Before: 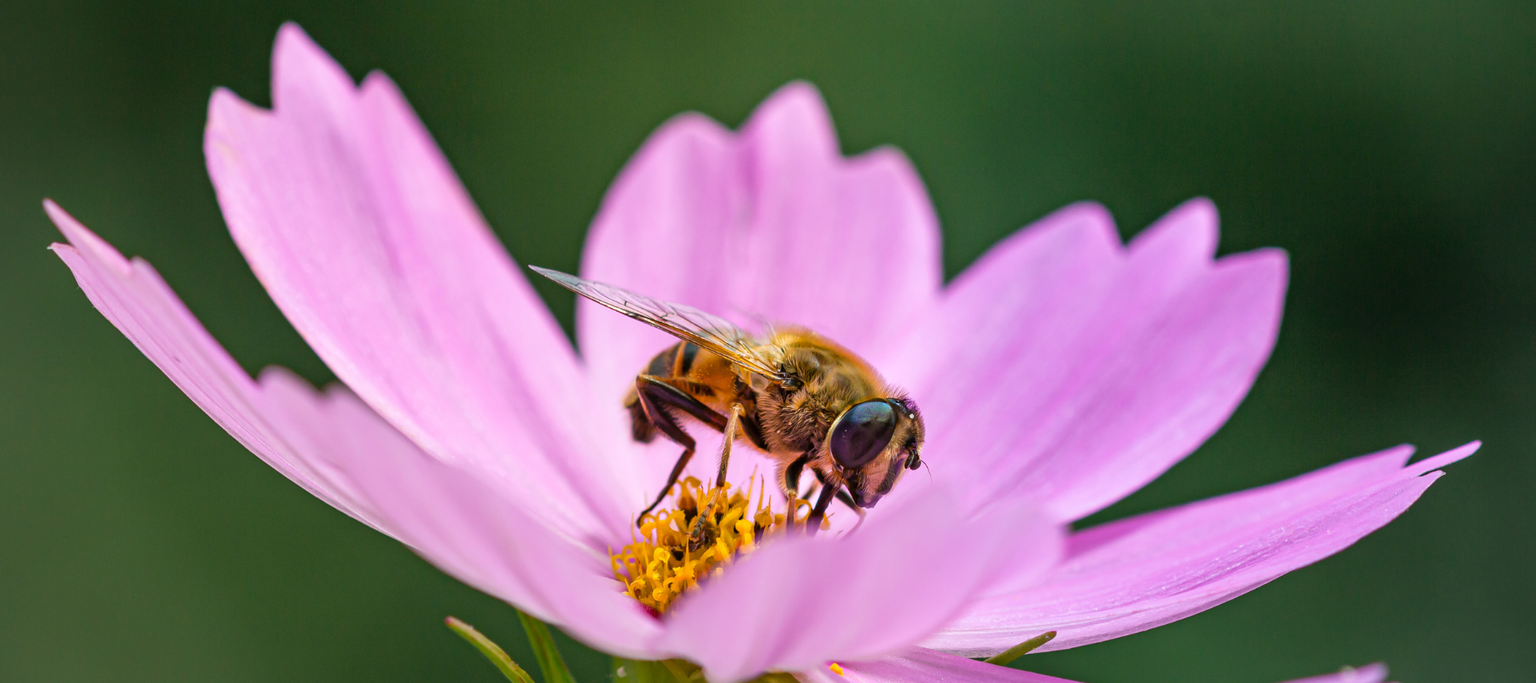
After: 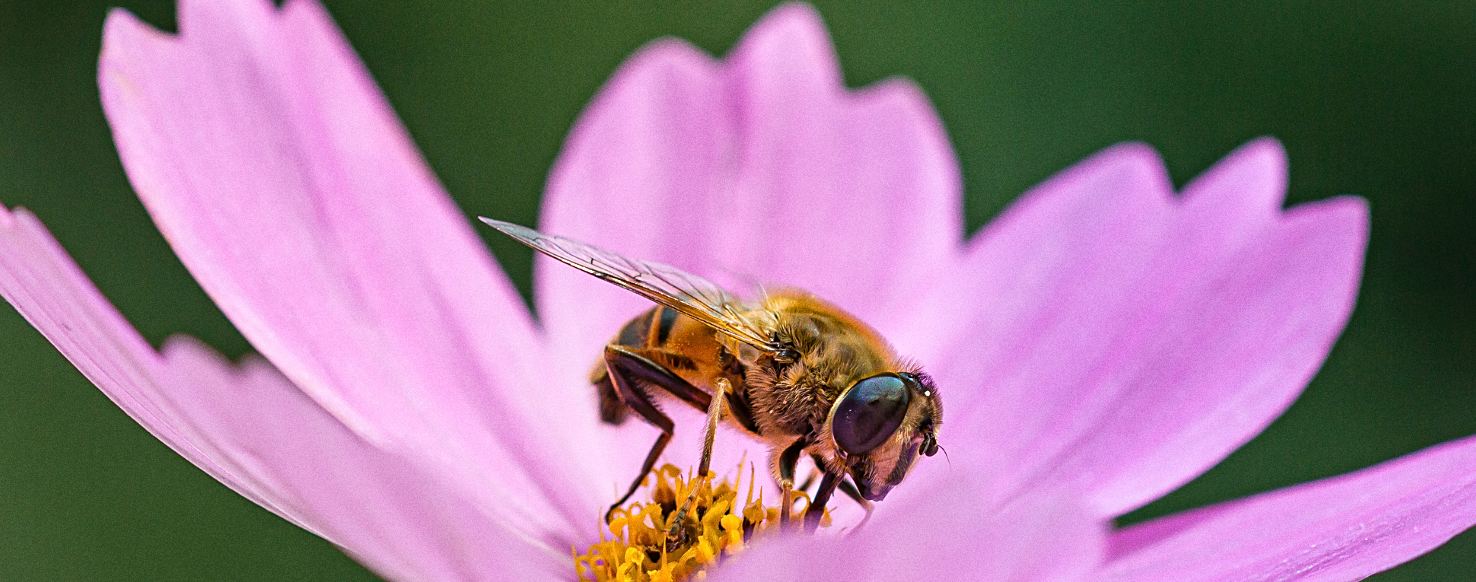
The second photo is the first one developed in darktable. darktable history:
grain: coarseness 0.09 ISO
sharpen: on, module defaults
crop: left 7.856%, top 11.836%, right 10.12%, bottom 15.387%
